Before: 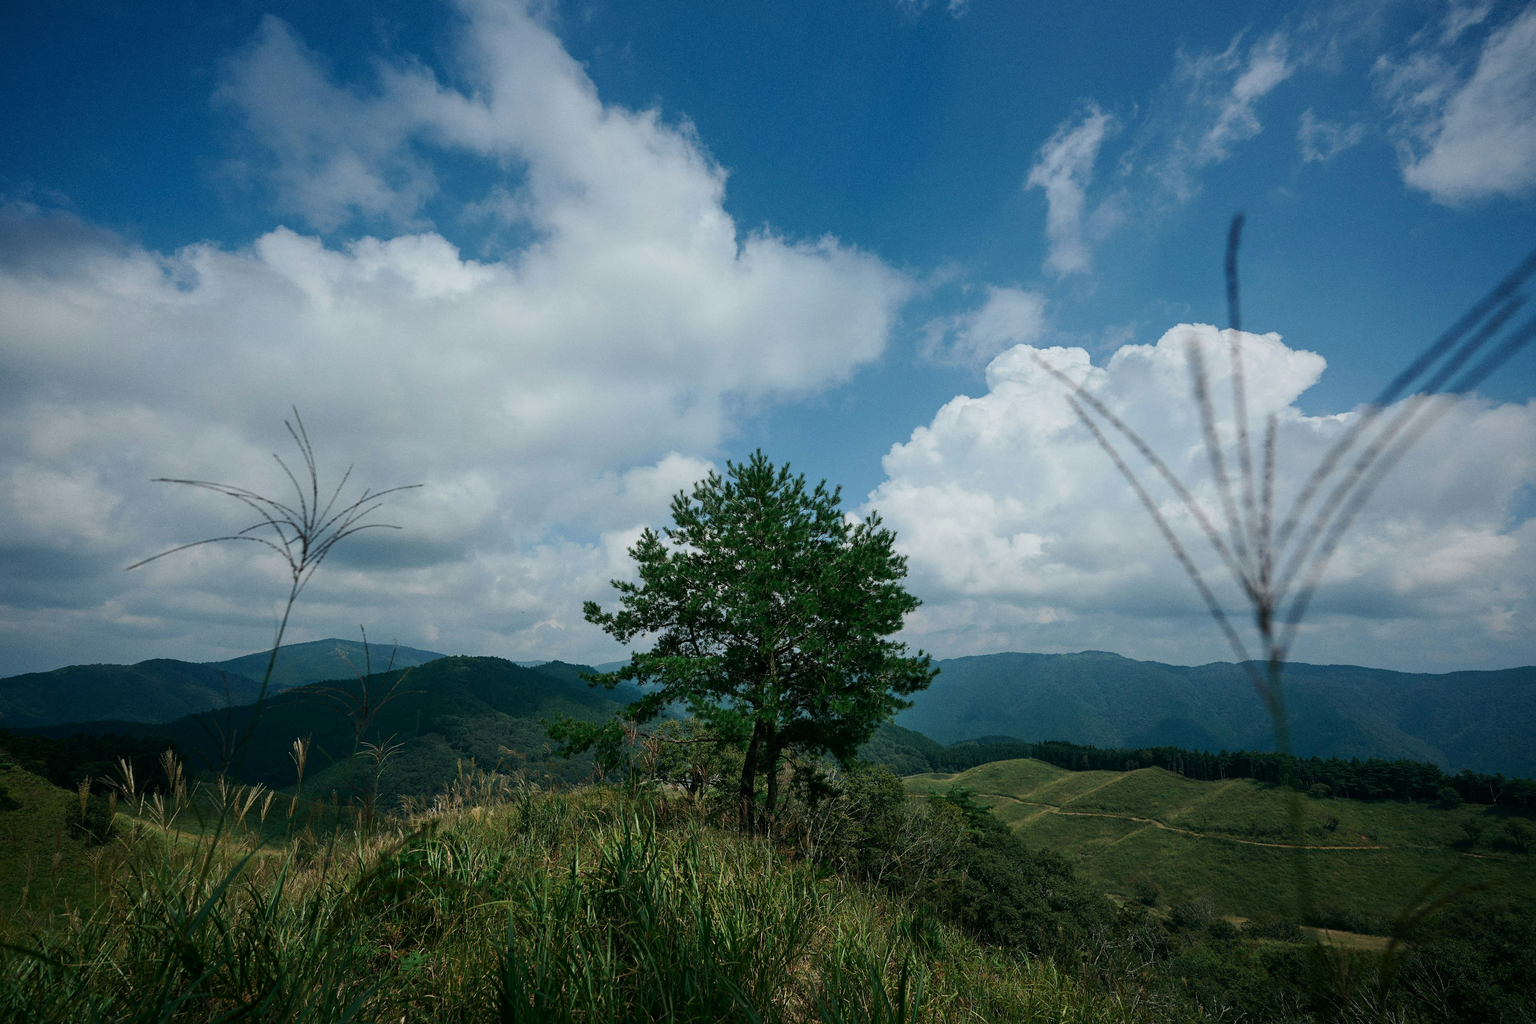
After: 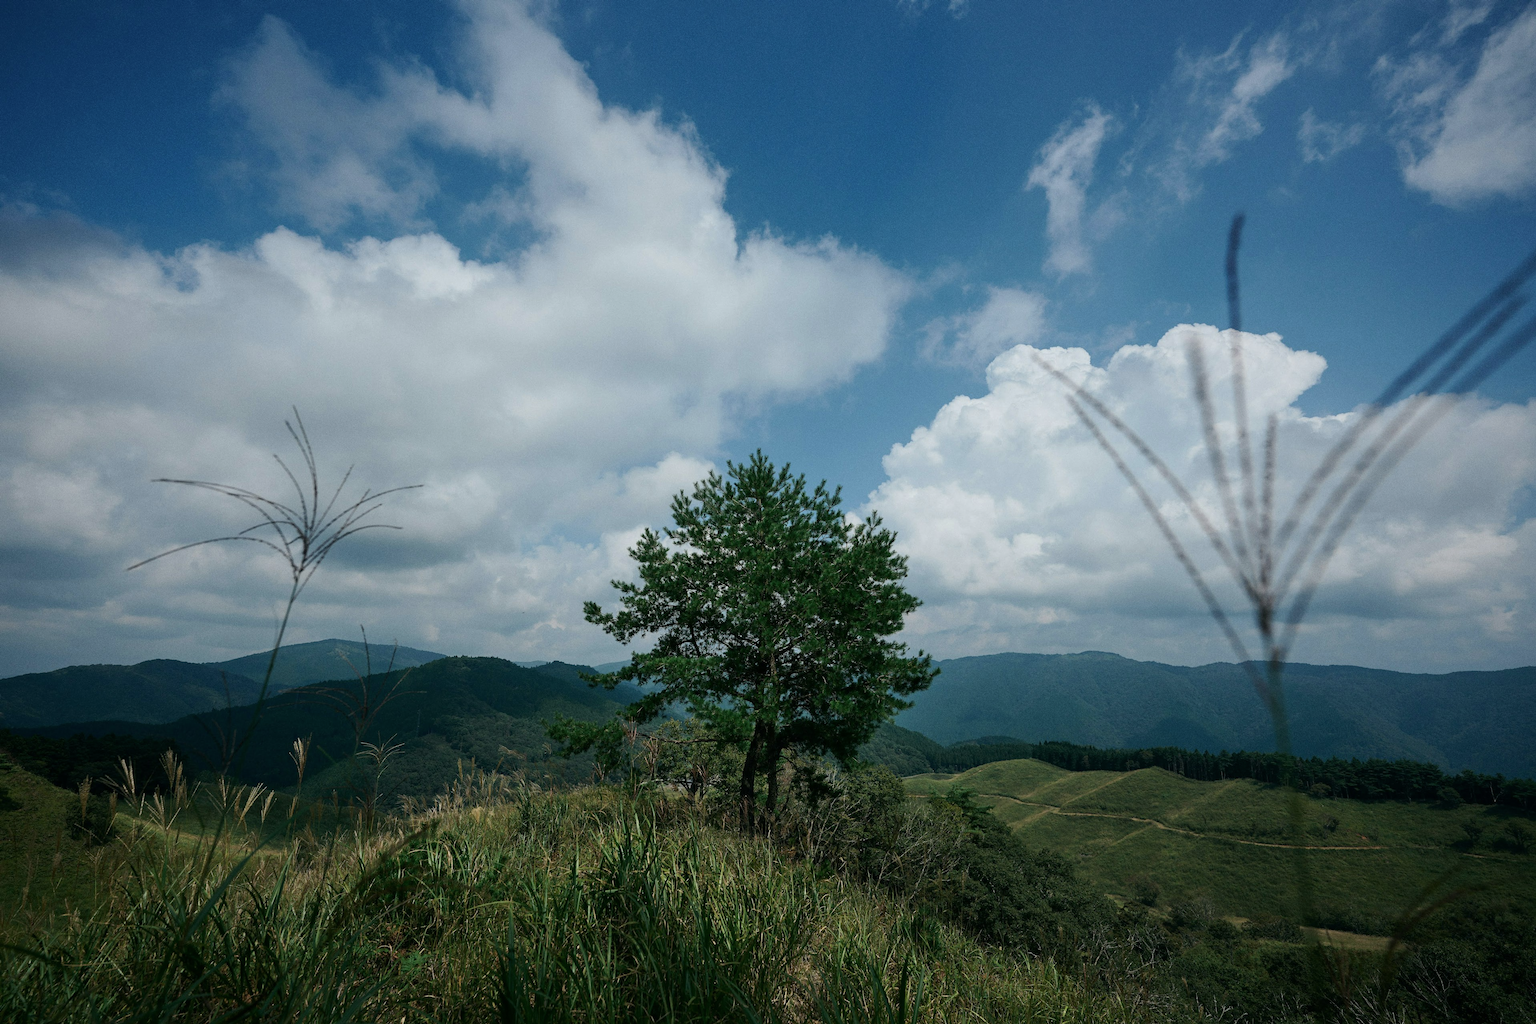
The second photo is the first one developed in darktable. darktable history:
contrast brightness saturation: saturation -0.087
